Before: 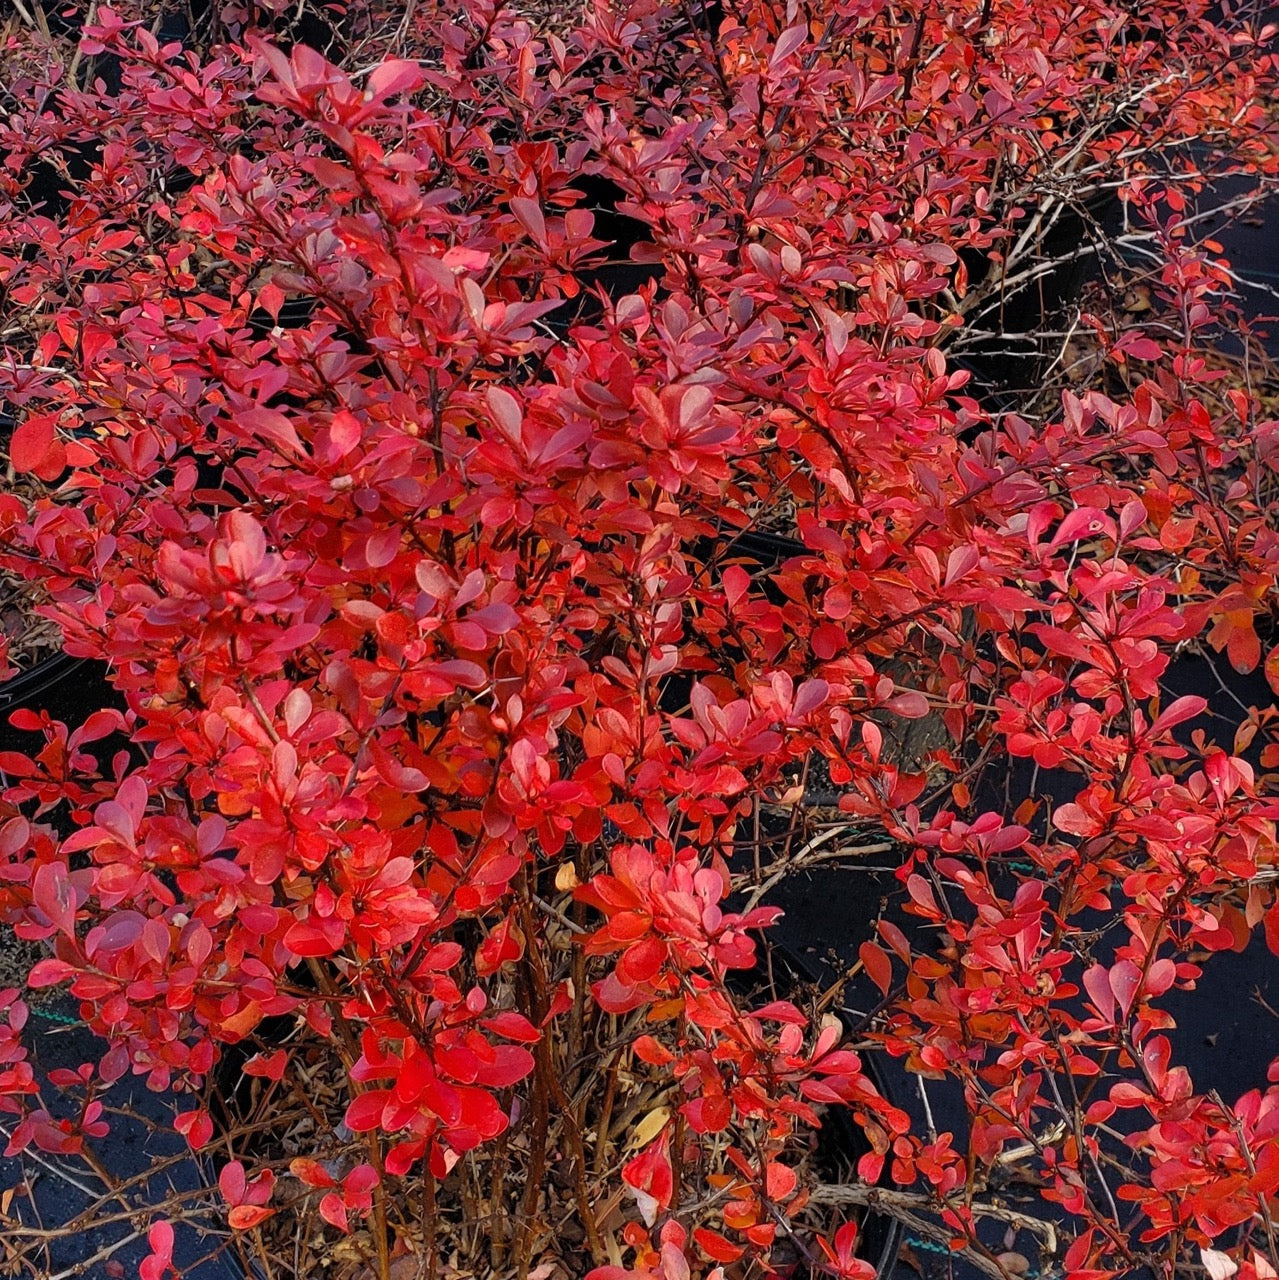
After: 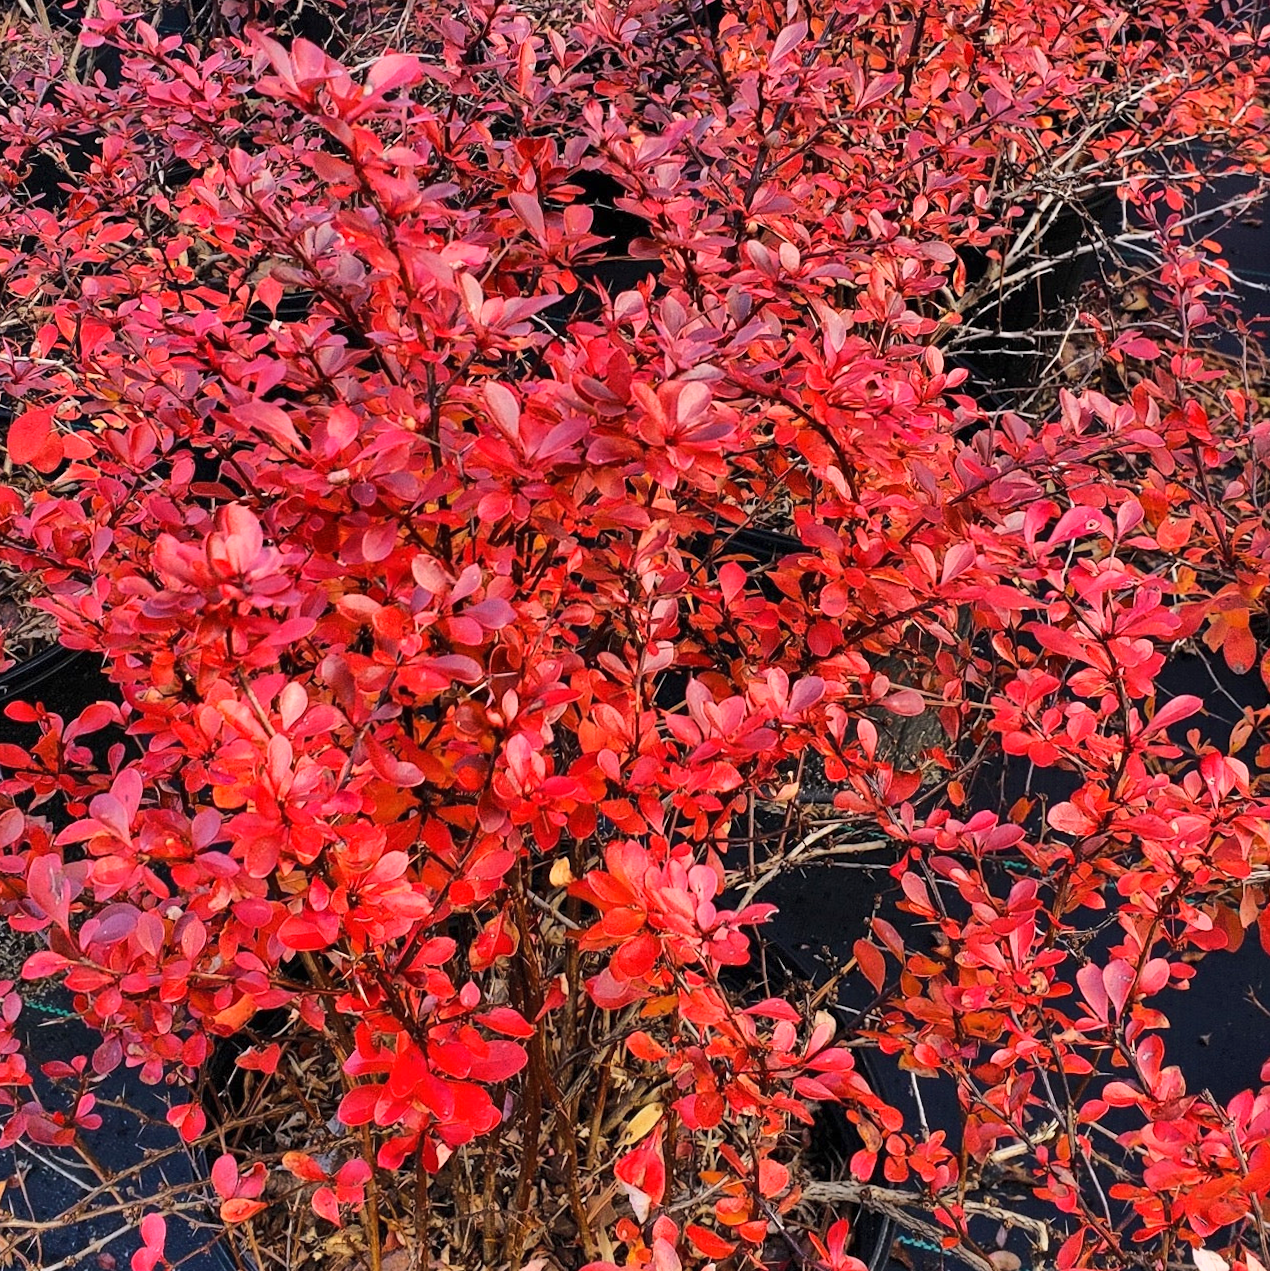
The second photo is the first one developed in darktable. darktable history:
crop and rotate: angle -0.381°
tone equalizer: -8 EV 0.27 EV, -7 EV 0.442 EV, -6 EV 0.433 EV, -5 EV 0.261 EV, -3 EV -0.242 EV, -2 EV -0.413 EV, -1 EV -0.41 EV, +0 EV -0.28 EV
shadows and highlights: shadows 22.78, highlights -48.86, soften with gaussian
base curve: curves: ch0 [(0, 0) (0.032, 0.037) (0.105, 0.228) (0.435, 0.76) (0.856, 0.983) (1, 1)]
